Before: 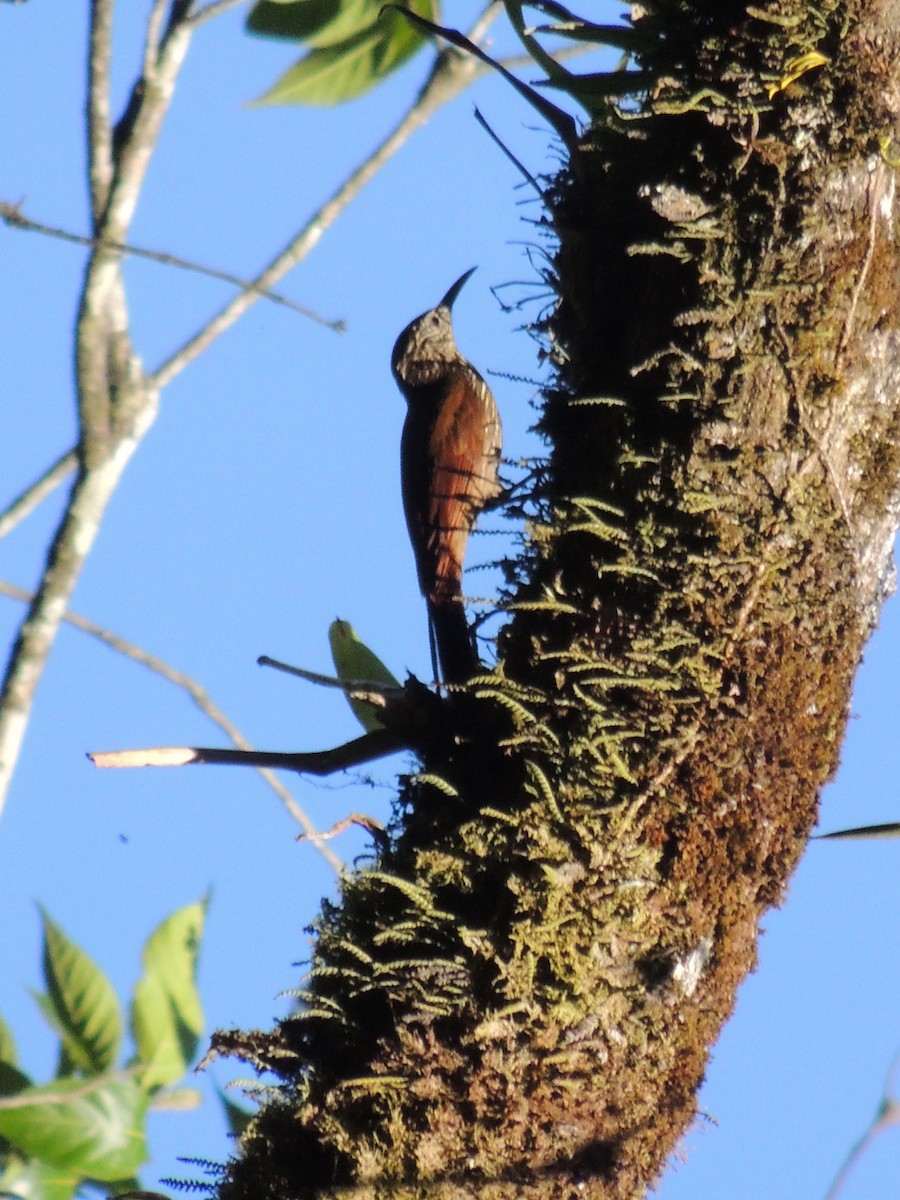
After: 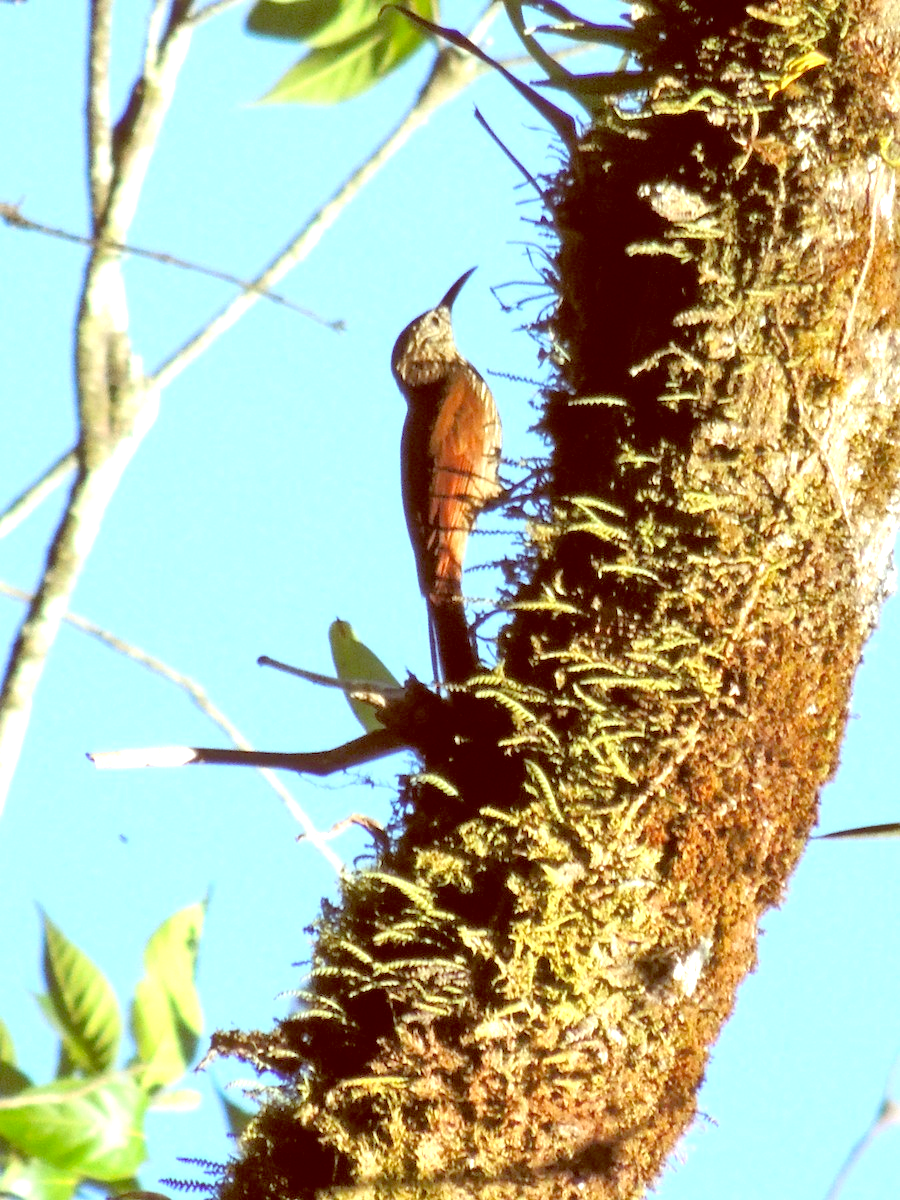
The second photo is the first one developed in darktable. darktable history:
exposure: black level correction 0, exposure 1 EV, compensate exposure bias true, compensate highlight preservation false
color balance: lift [1, 1.015, 1.004, 0.985], gamma [1, 0.958, 0.971, 1.042], gain [1, 0.956, 0.977, 1.044]
color correction: highlights a* -5.94, highlights b* 9.48, shadows a* 10.12, shadows b* 23.94
tone equalizer: -7 EV 0.15 EV, -6 EV 0.6 EV, -5 EV 1.15 EV, -4 EV 1.33 EV, -3 EV 1.15 EV, -2 EV 0.6 EV, -1 EV 0.15 EV, mask exposure compensation -0.5 EV
